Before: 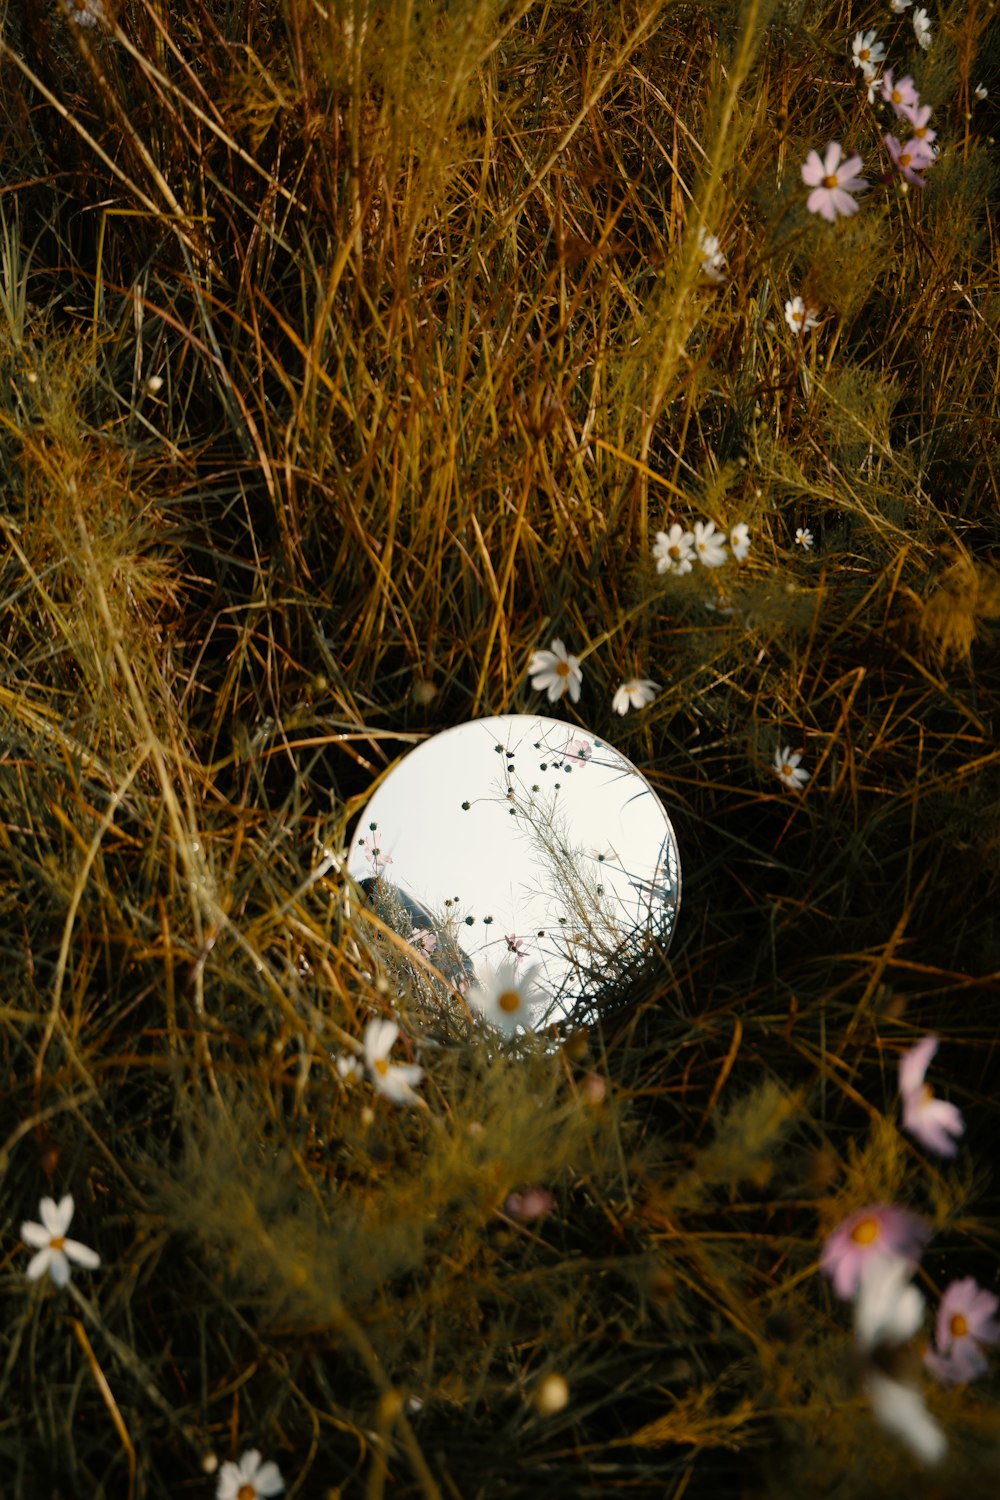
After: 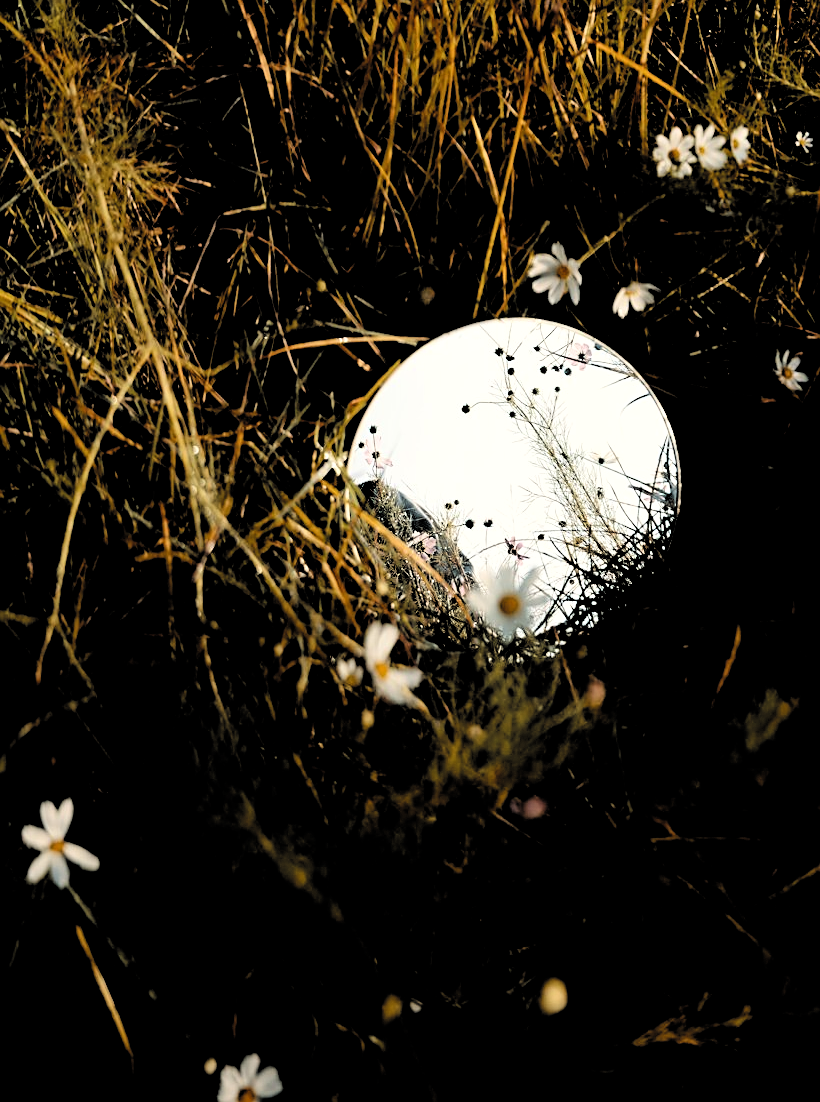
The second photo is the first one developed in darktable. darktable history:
tone equalizer: on, module defaults
crop: top 26.531%, right 17.959%
filmic rgb: middle gray luminance 13.55%, black relative exposure -1.97 EV, white relative exposure 3.1 EV, threshold 6 EV, target black luminance 0%, hardness 1.79, latitude 59.23%, contrast 1.728, highlights saturation mix 5%, shadows ↔ highlights balance -37.52%, add noise in highlights 0, color science v3 (2019), use custom middle-gray values true, iterations of high-quality reconstruction 0, contrast in highlights soft, enable highlight reconstruction true
sharpen: on, module defaults
exposure: exposure -0.242 EV, compensate highlight preservation false
